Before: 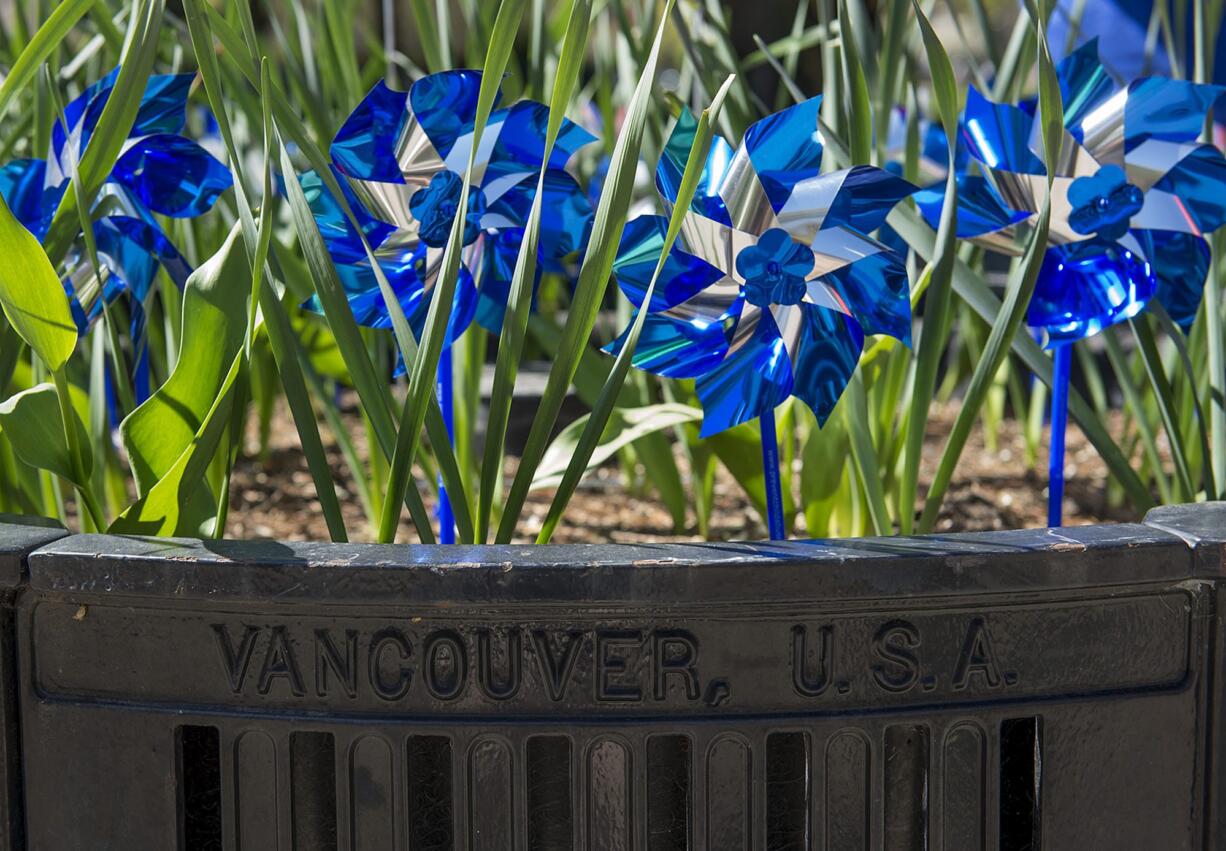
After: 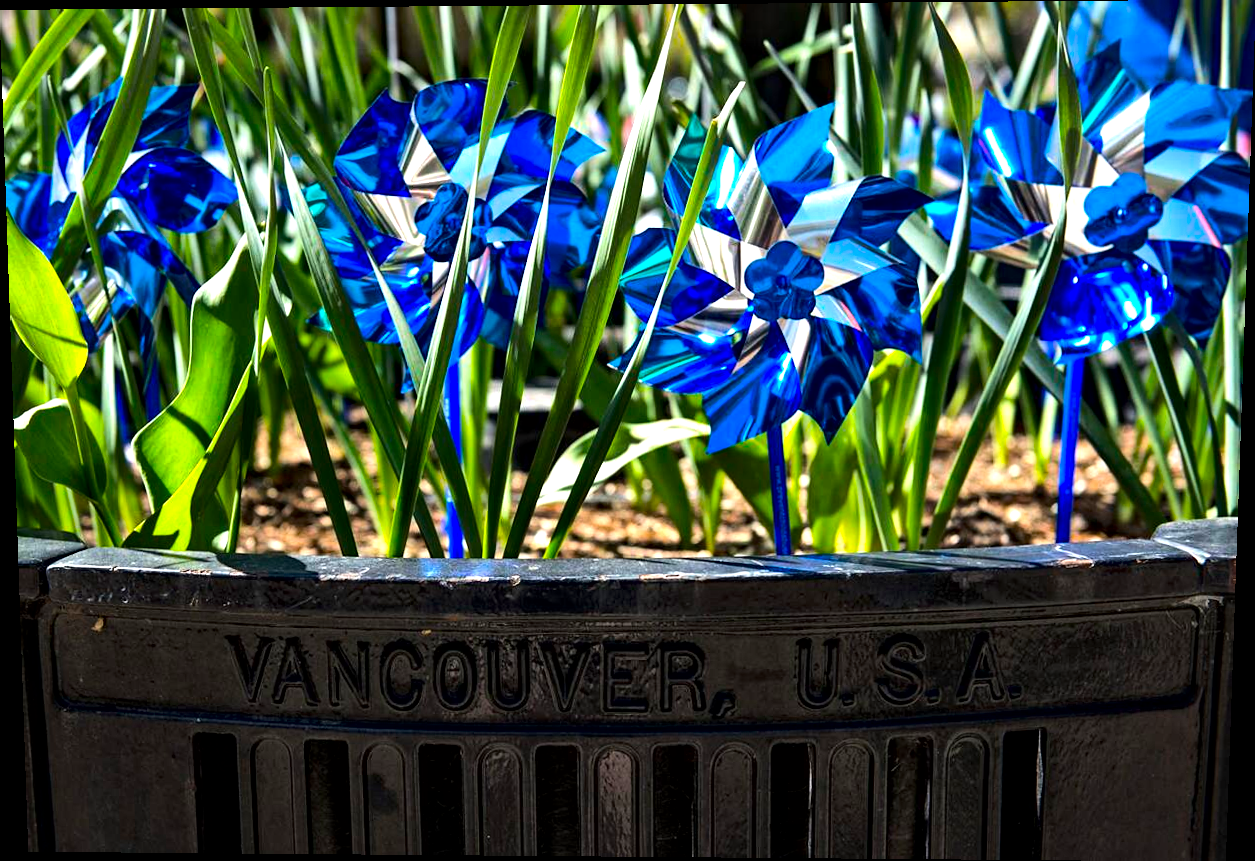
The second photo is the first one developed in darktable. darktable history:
color balance: output saturation 120%
rotate and perspective: lens shift (vertical) 0.048, lens shift (horizontal) -0.024, automatic cropping off
tone equalizer: -8 EV -1.08 EV, -7 EV -1.01 EV, -6 EV -0.867 EV, -5 EV -0.578 EV, -3 EV 0.578 EV, -2 EV 0.867 EV, -1 EV 1.01 EV, +0 EV 1.08 EV, edges refinement/feathering 500, mask exposure compensation -1.57 EV, preserve details no
haze removal: strength 0.29, distance 0.25, compatibility mode true, adaptive false
local contrast: mode bilateral grid, contrast 20, coarseness 50, detail 161%, midtone range 0.2
